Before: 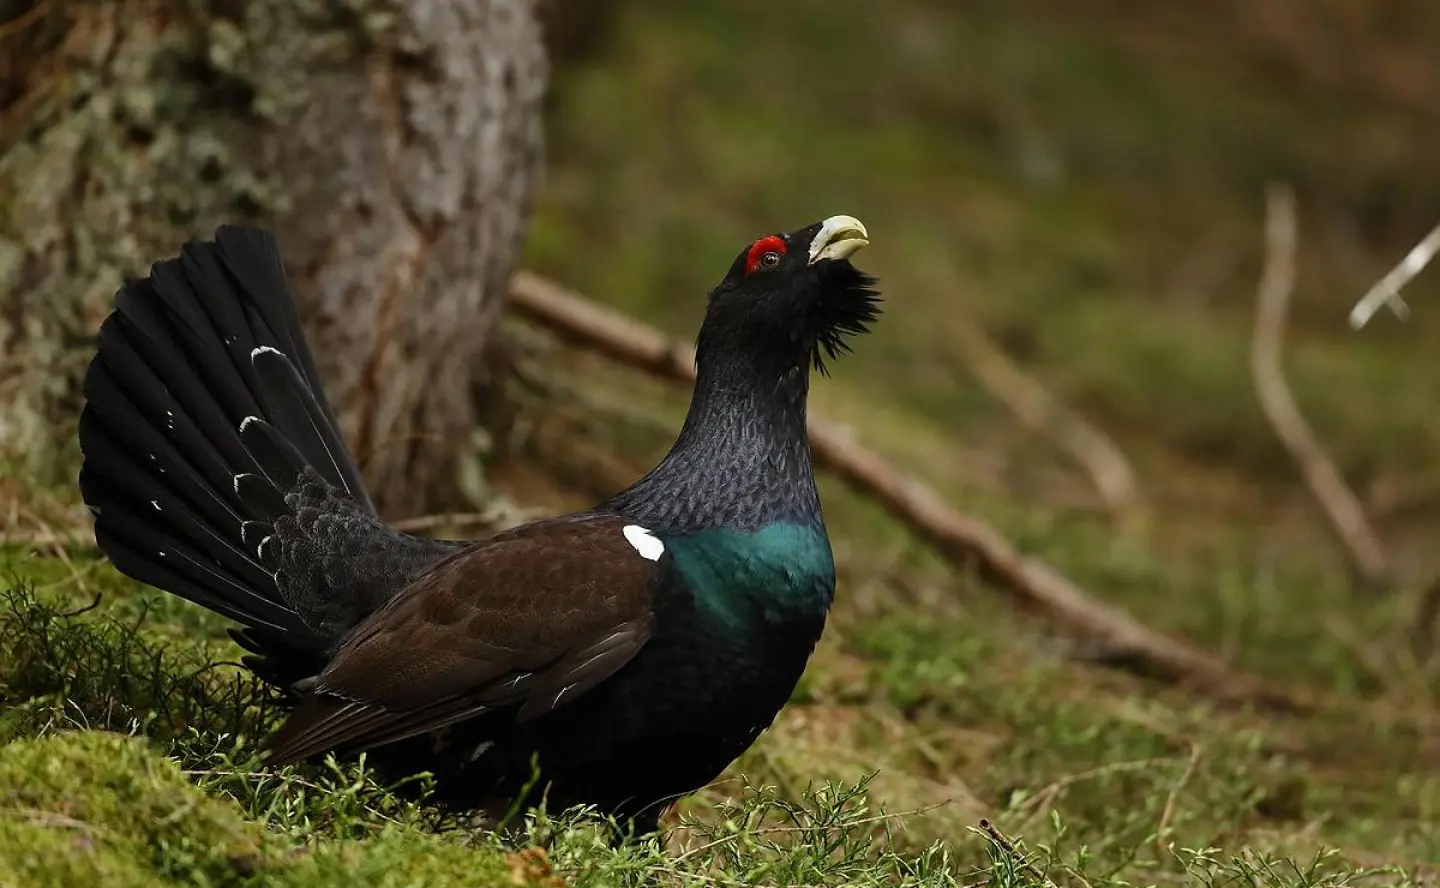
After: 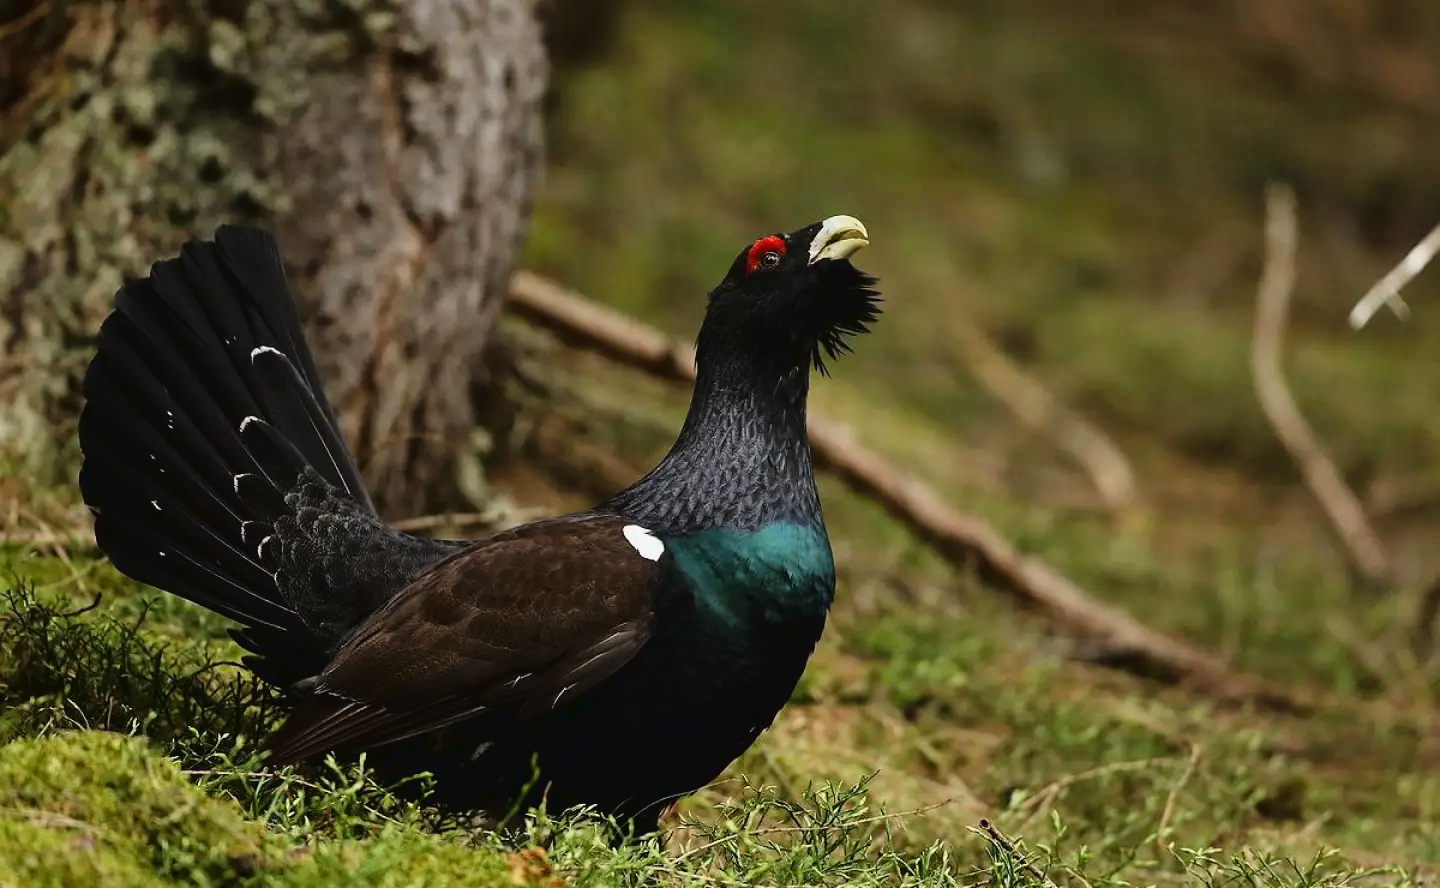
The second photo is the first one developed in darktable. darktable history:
tone curve: curves: ch0 [(0.003, 0.029) (0.037, 0.036) (0.149, 0.117) (0.297, 0.318) (0.422, 0.474) (0.531, 0.6) (0.743, 0.809) (0.877, 0.901) (1, 0.98)]; ch1 [(0, 0) (0.305, 0.325) (0.453, 0.437) (0.482, 0.479) (0.501, 0.5) (0.506, 0.503) (0.567, 0.572) (0.605, 0.608) (0.668, 0.69) (1, 1)]; ch2 [(0, 0) (0.313, 0.306) (0.4, 0.399) (0.45, 0.48) (0.499, 0.502) (0.512, 0.523) (0.57, 0.595) (0.653, 0.662) (1, 1)], color space Lab, linked channels, preserve colors none
